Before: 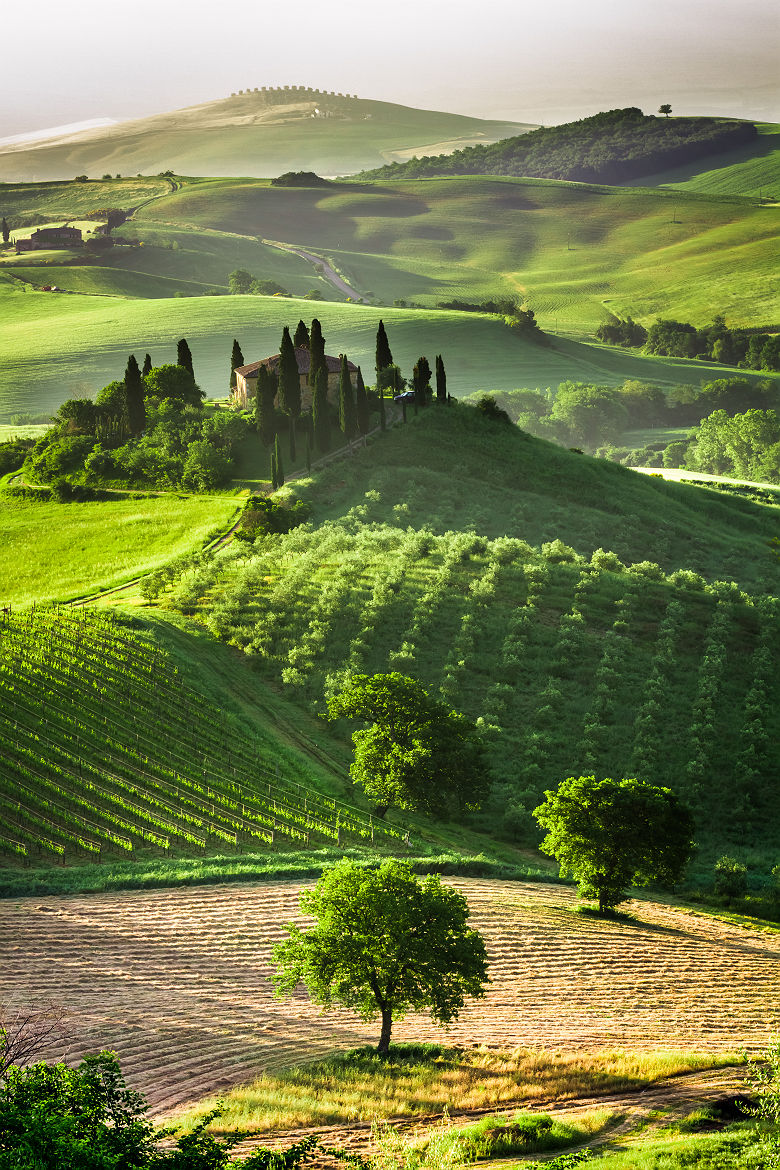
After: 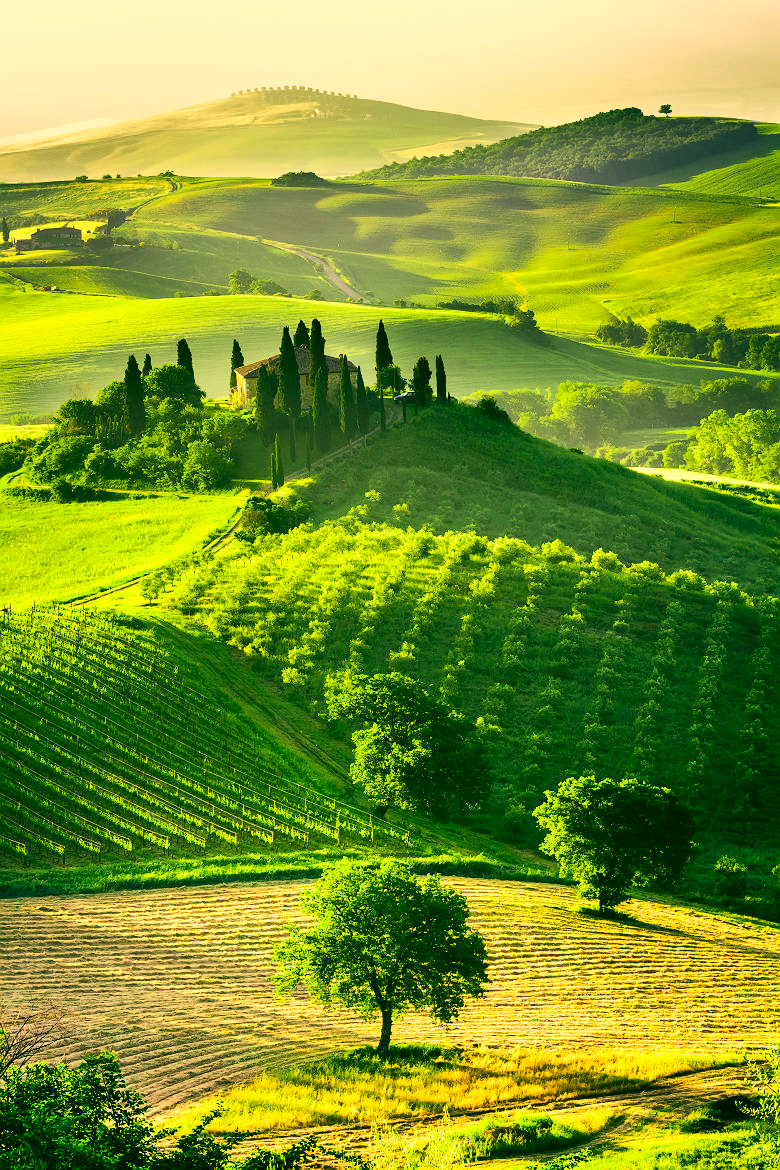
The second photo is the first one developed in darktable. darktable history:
exposure: black level correction 0.001, exposure 0.14 EV, compensate exposure bias true, compensate highlight preservation false
color correction: highlights a* 5.68, highlights b* 33.24, shadows a* -25.69, shadows b* 3.99
contrast brightness saturation: contrast 0.203, brightness 0.156, saturation 0.219
